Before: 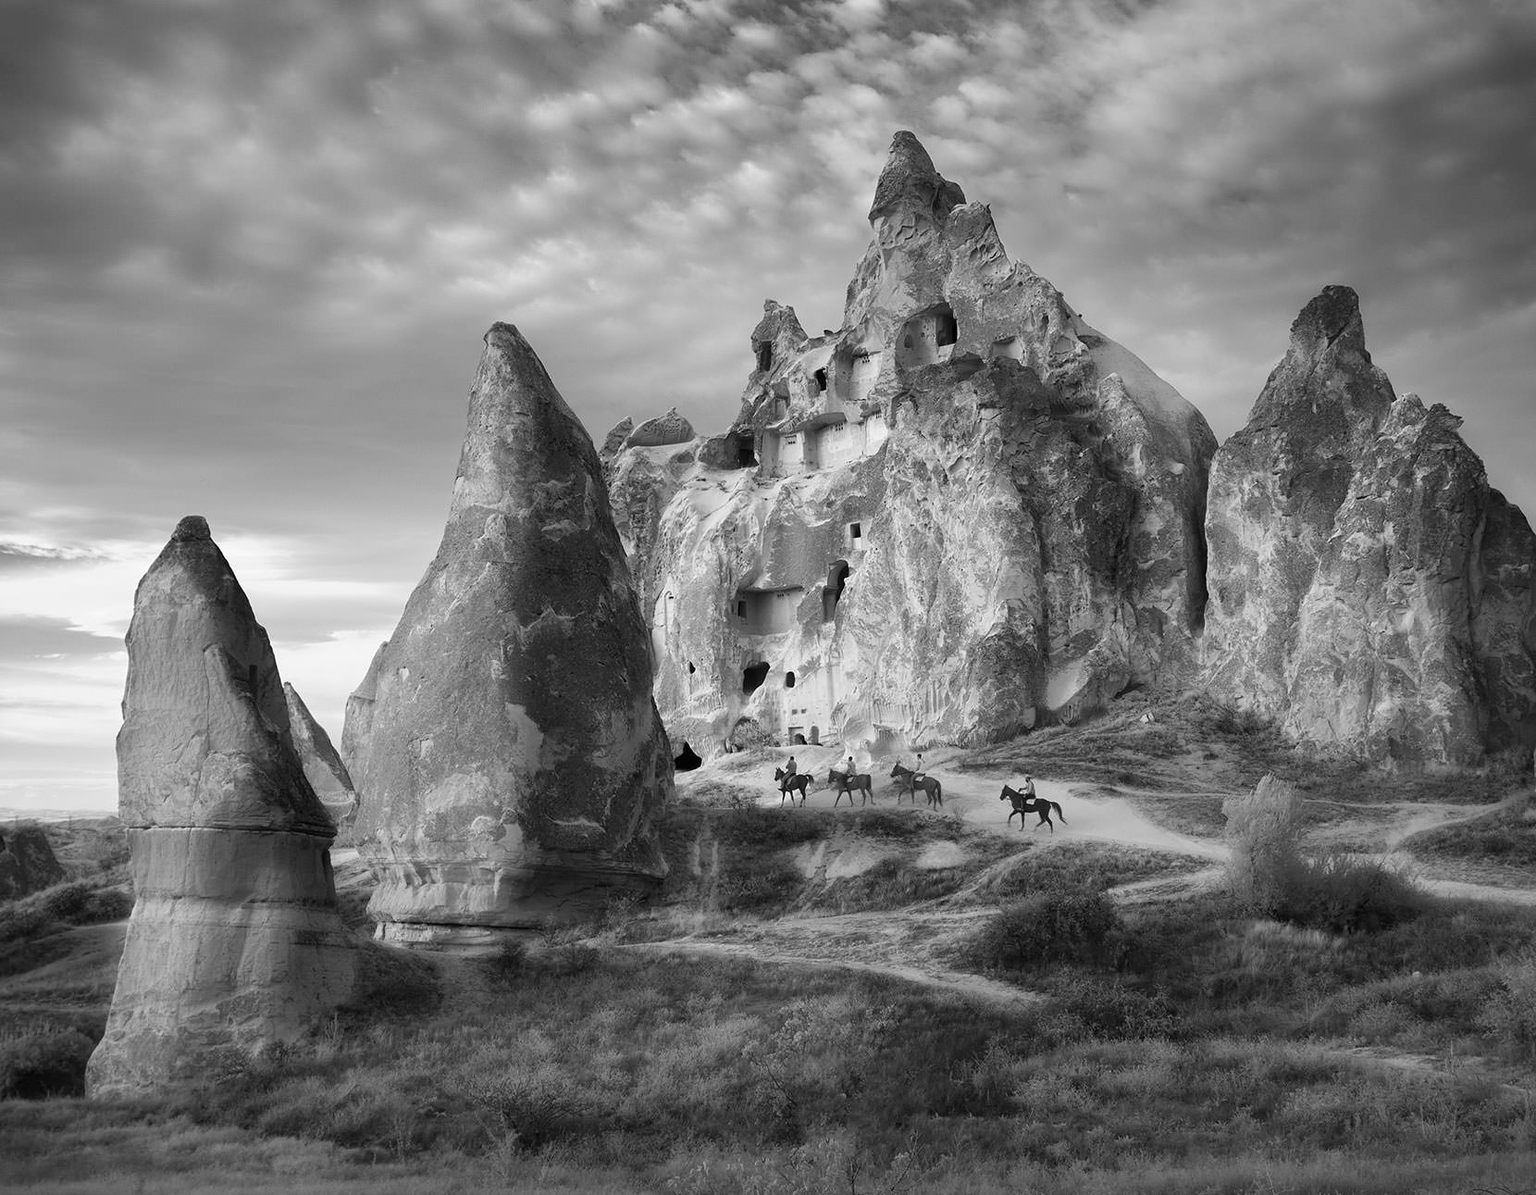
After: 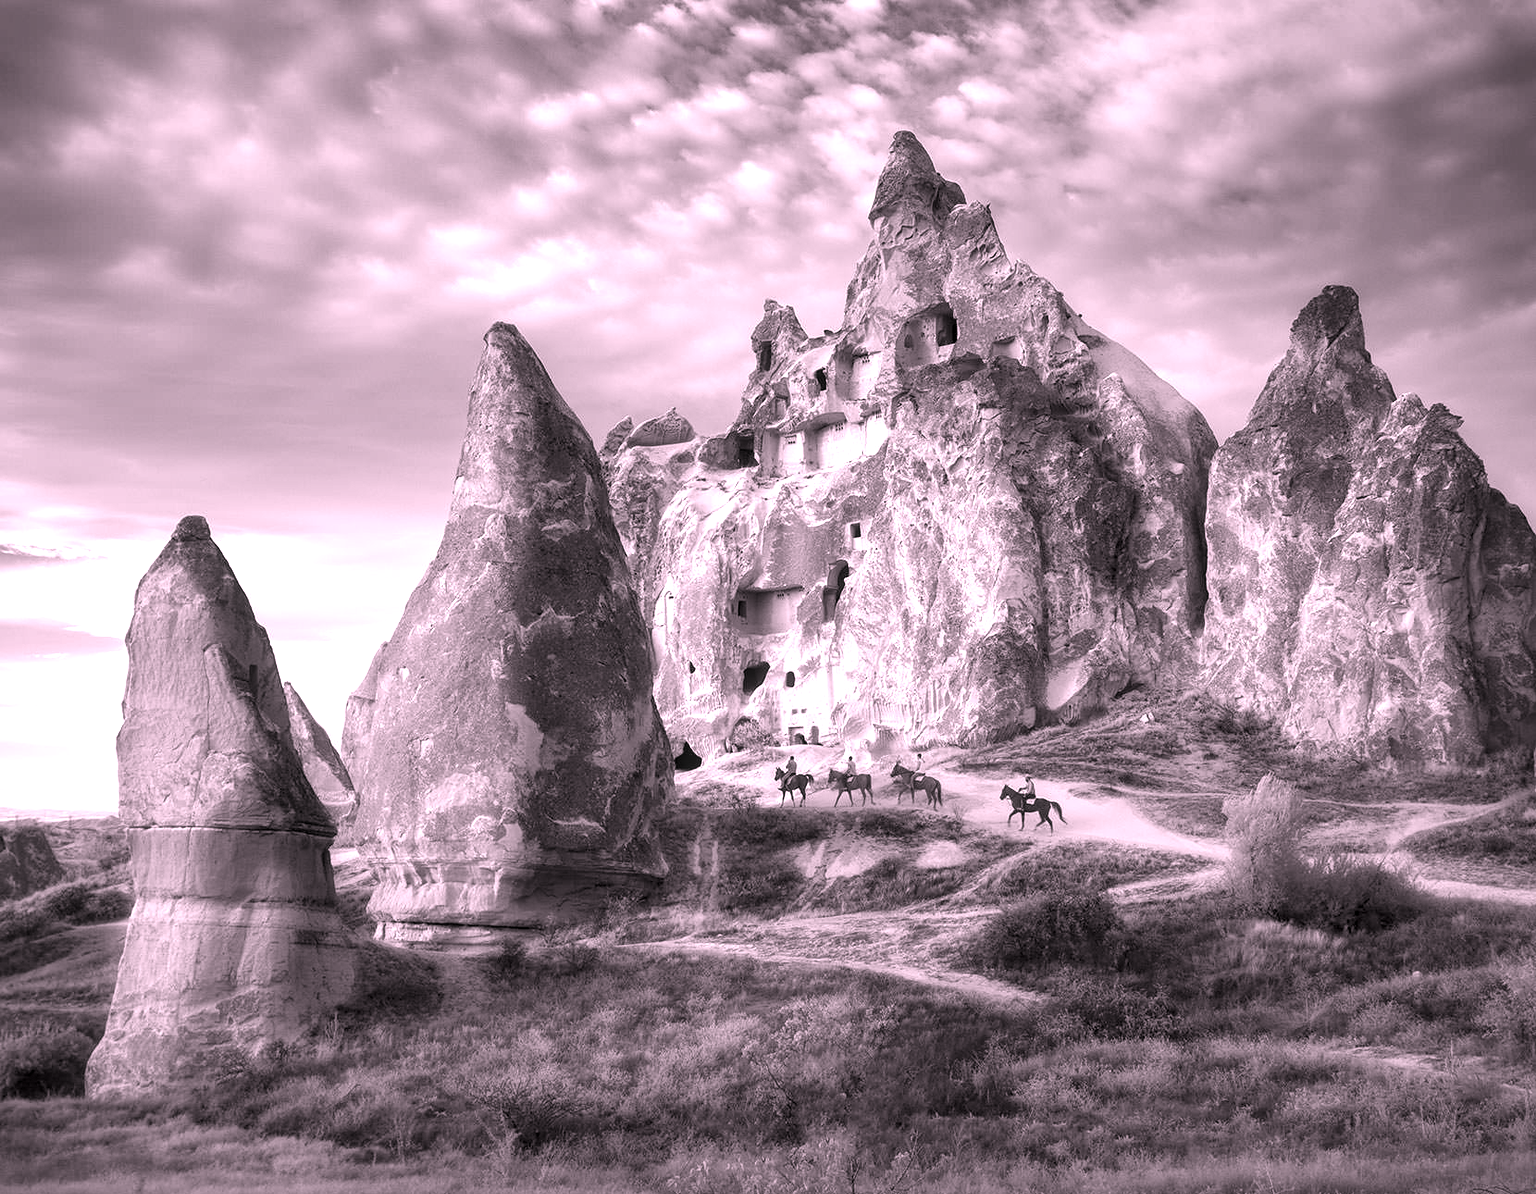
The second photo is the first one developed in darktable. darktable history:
color balance rgb: on, module defaults
local contrast: on, module defaults
white balance: red 1.188, blue 1.11
exposure: exposure 0.559 EV
